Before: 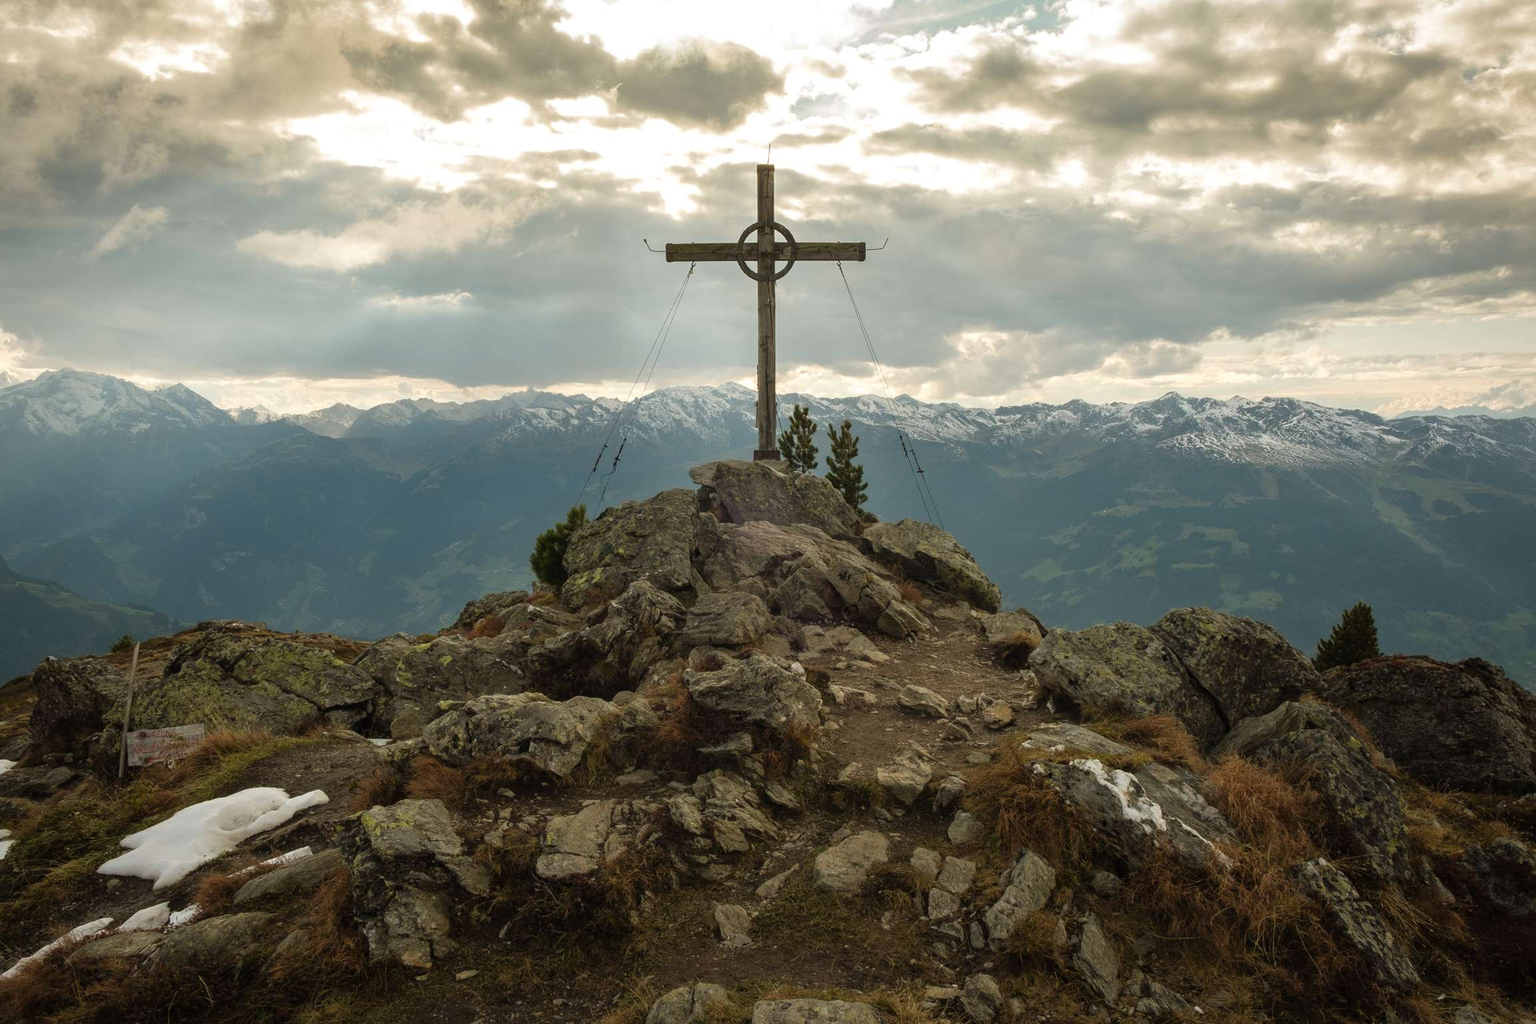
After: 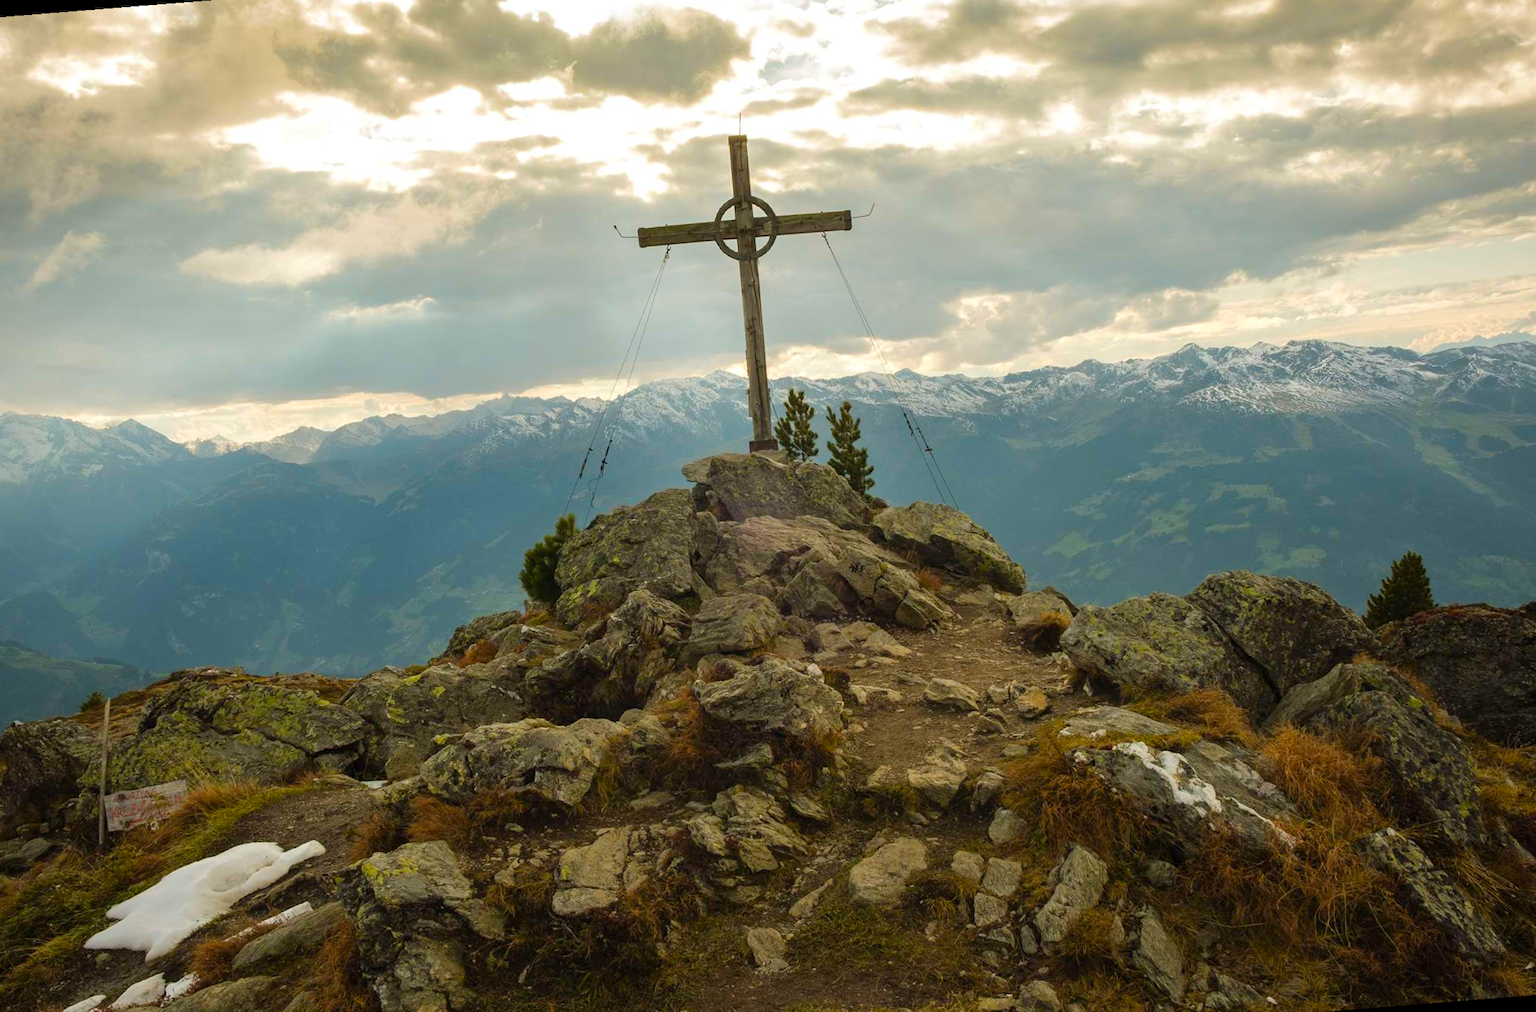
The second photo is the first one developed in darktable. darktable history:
rotate and perspective: rotation -4.57°, crop left 0.054, crop right 0.944, crop top 0.087, crop bottom 0.914
color balance rgb: perceptual saturation grading › global saturation 25%, perceptual brilliance grading › mid-tones 10%, perceptual brilliance grading › shadows 15%, global vibrance 20%
